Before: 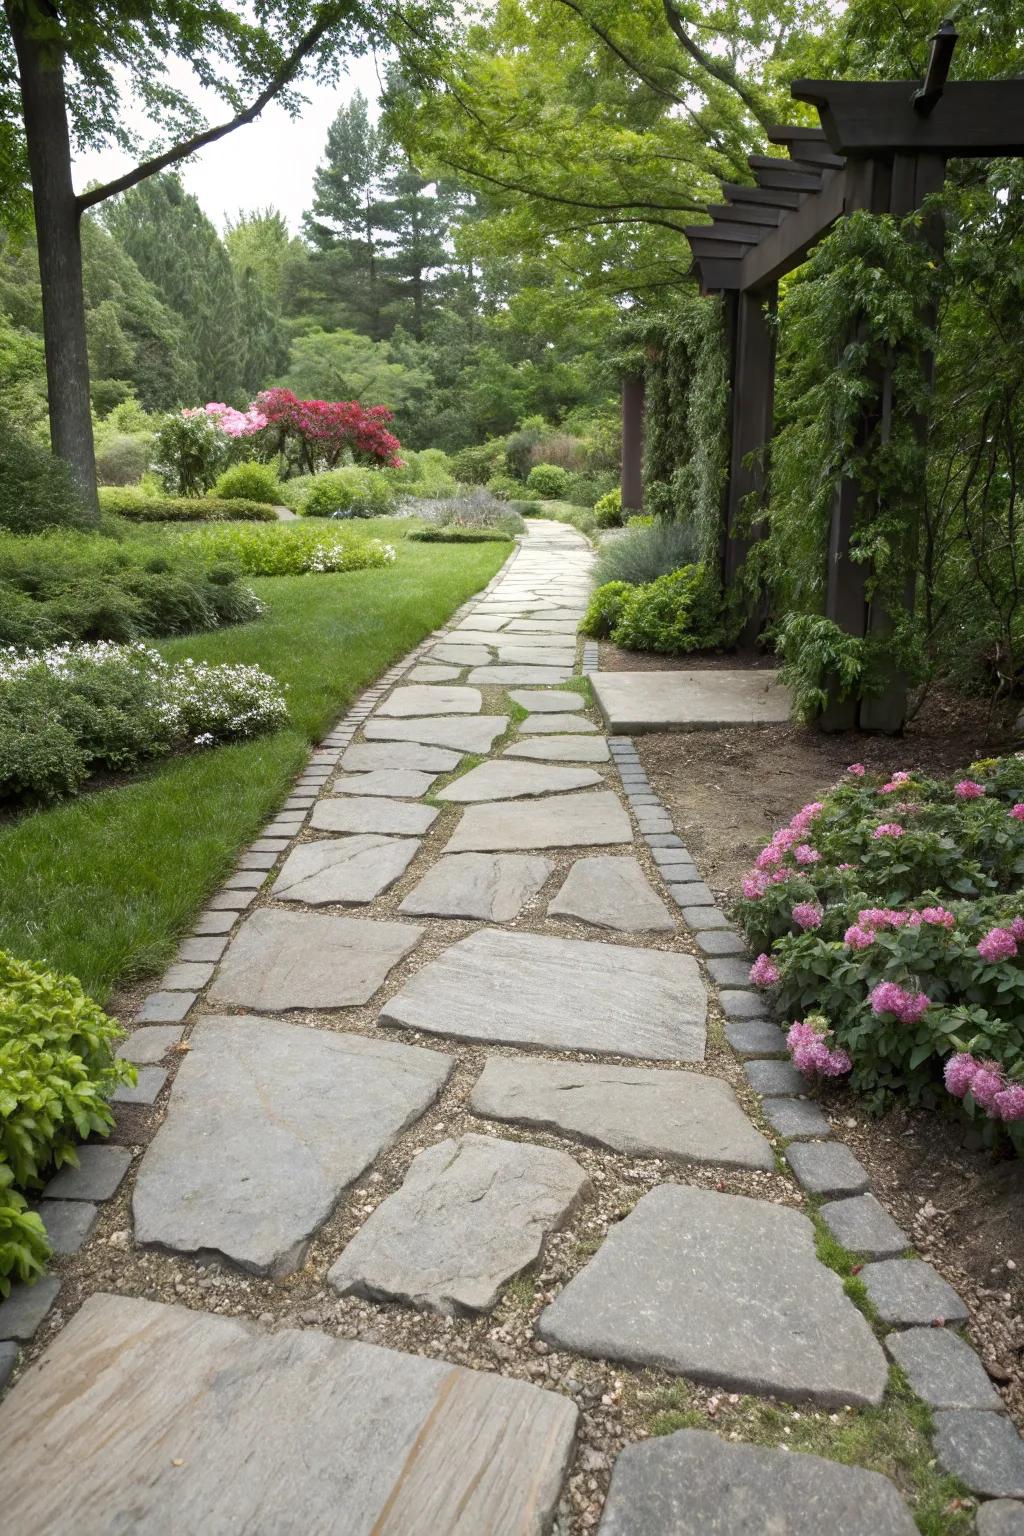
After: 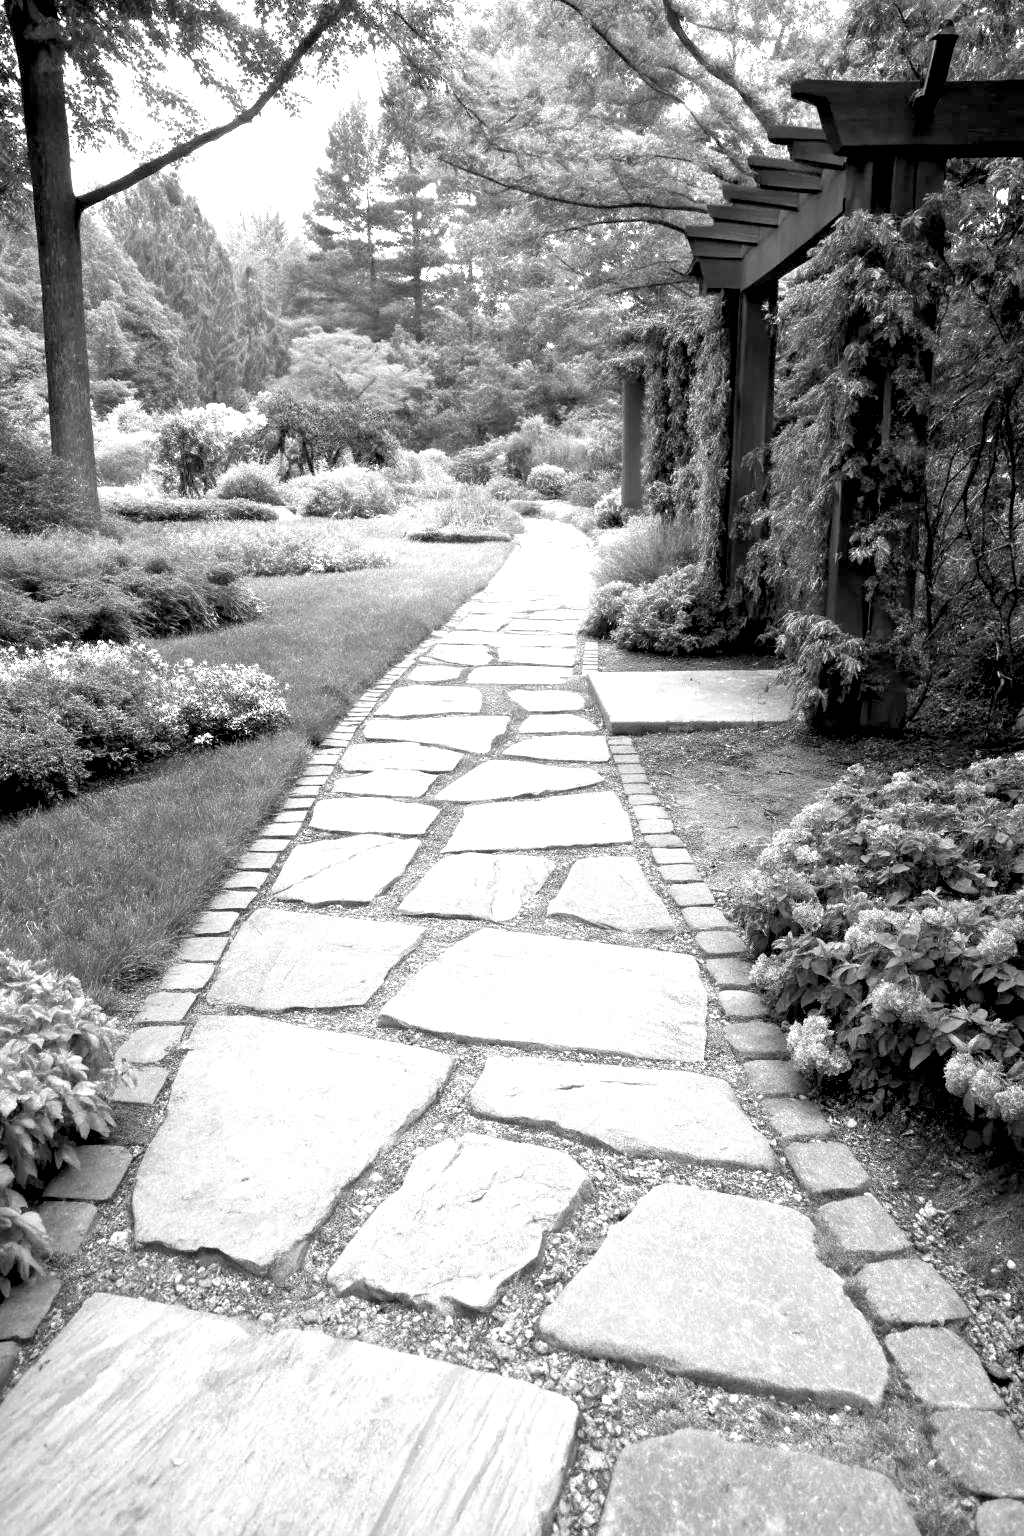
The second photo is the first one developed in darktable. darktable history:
color correction: highlights a* -4.18, highlights b* -10.81
exposure: black level correction 0.011, exposure 1.088 EV, compensate exposure bias true, compensate highlight preservation false
monochrome: on, module defaults
